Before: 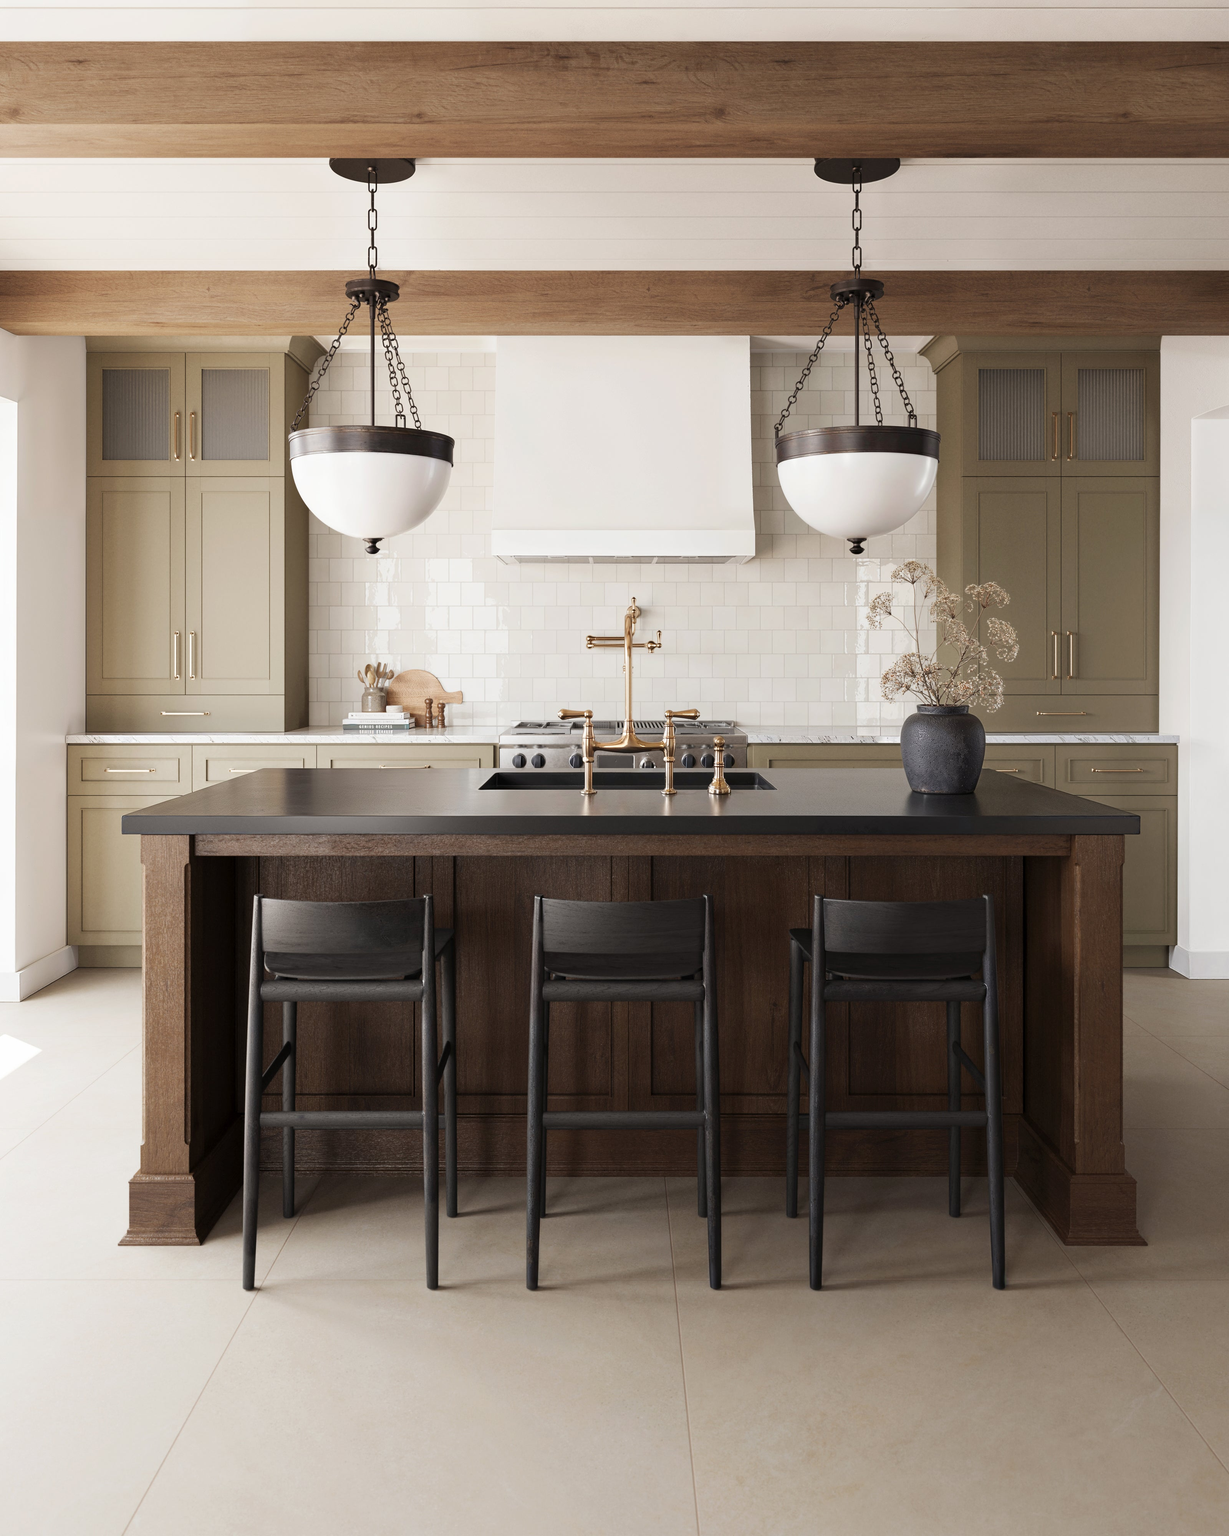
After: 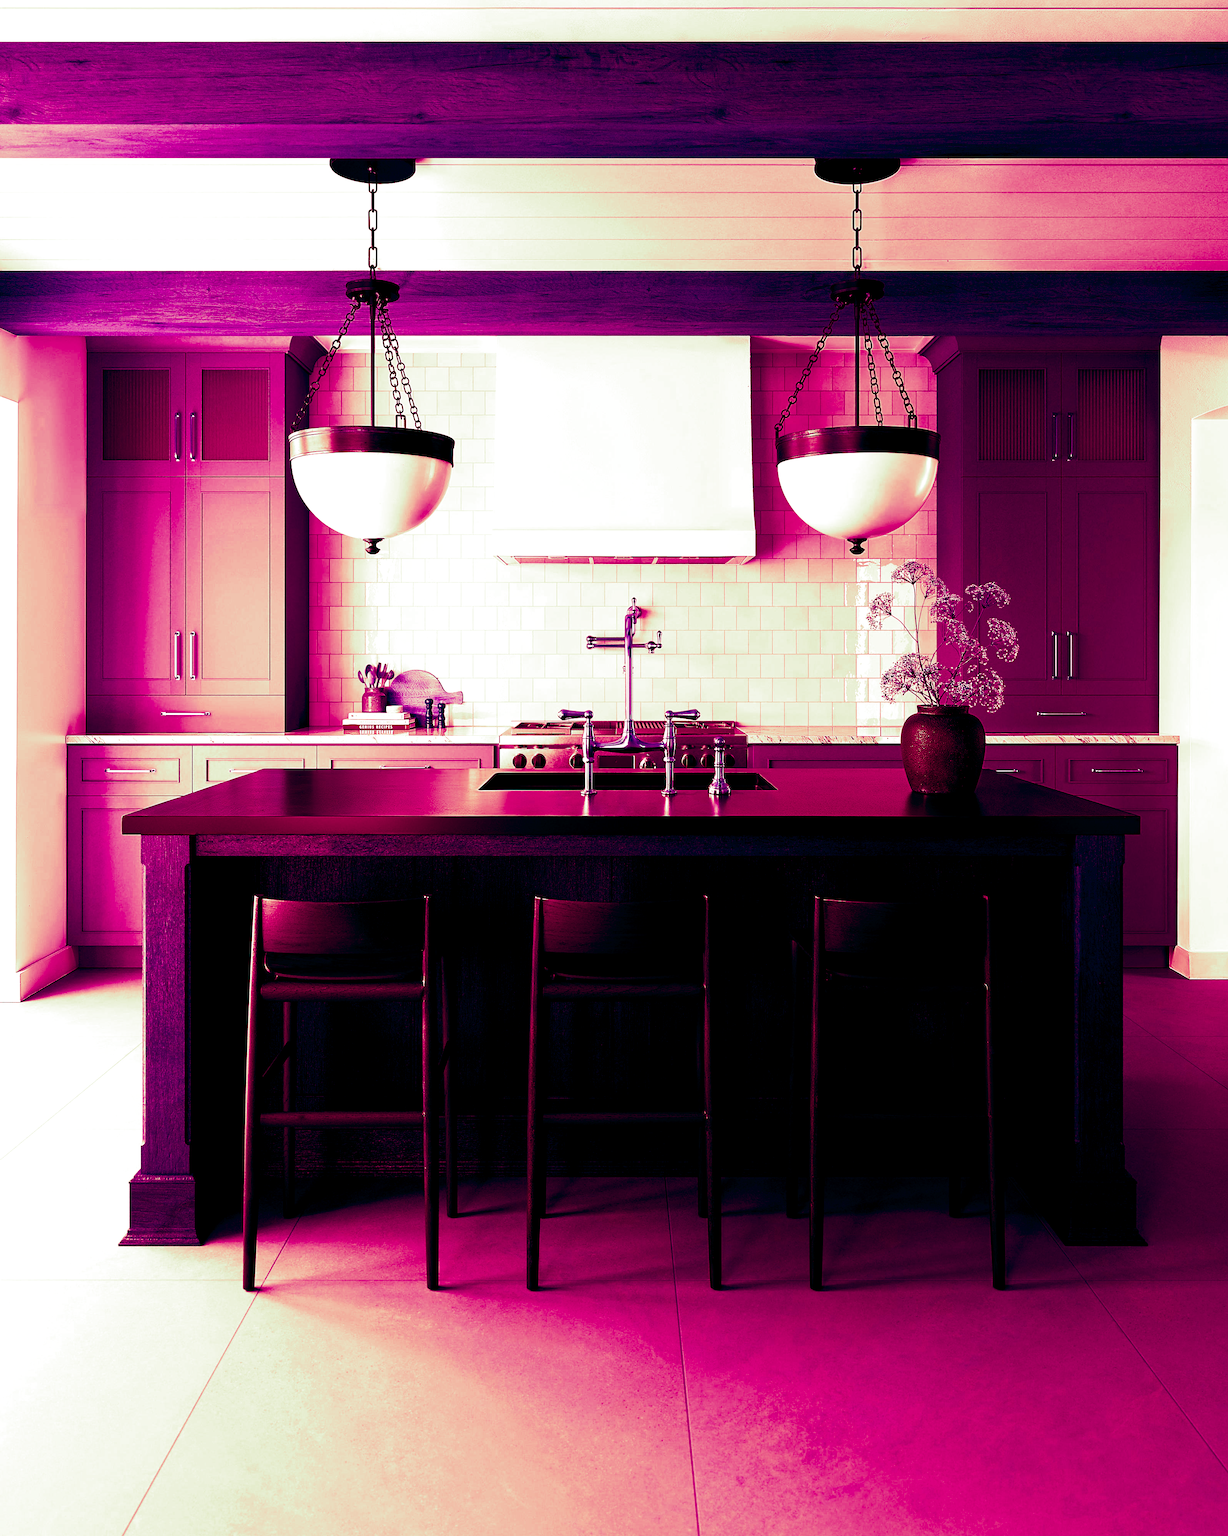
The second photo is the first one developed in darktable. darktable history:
rotate and perspective: automatic cropping off
split-toning: shadows › hue 290.82°, shadows › saturation 0.34, highlights › saturation 0.38, balance 0, compress 50%
sharpen: on, module defaults
contrast brightness saturation: contrast 0.15, brightness -0.01, saturation 0.1
color balance rgb: shadows lift › luminance -18.76%, shadows lift › chroma 35.44%, power › luminance -3.76%, power › hue 142.17°, highlights gain › chroma 7.5%, highlights gain › hue 184.75°, global offset › luminance -0.52%, global offset › chroma 0.91%, global offset › hue 173.36°, shadows fall-off 300%, white fulcrum 2 EV, highlights fall-off 300%, linear chroma grading › shadows 17.19%, linear chroma grading › highlights 61.12%, linear chroma grading › global chroma 50%, hue shift -150.52°, perceptual brilliance grading › global brilliance 12%, mask middle-gray fulcrum 100%, contrast gray fulcrum 38.43%, contrast 35.15%, saturation formula JzAzBz (2021)
